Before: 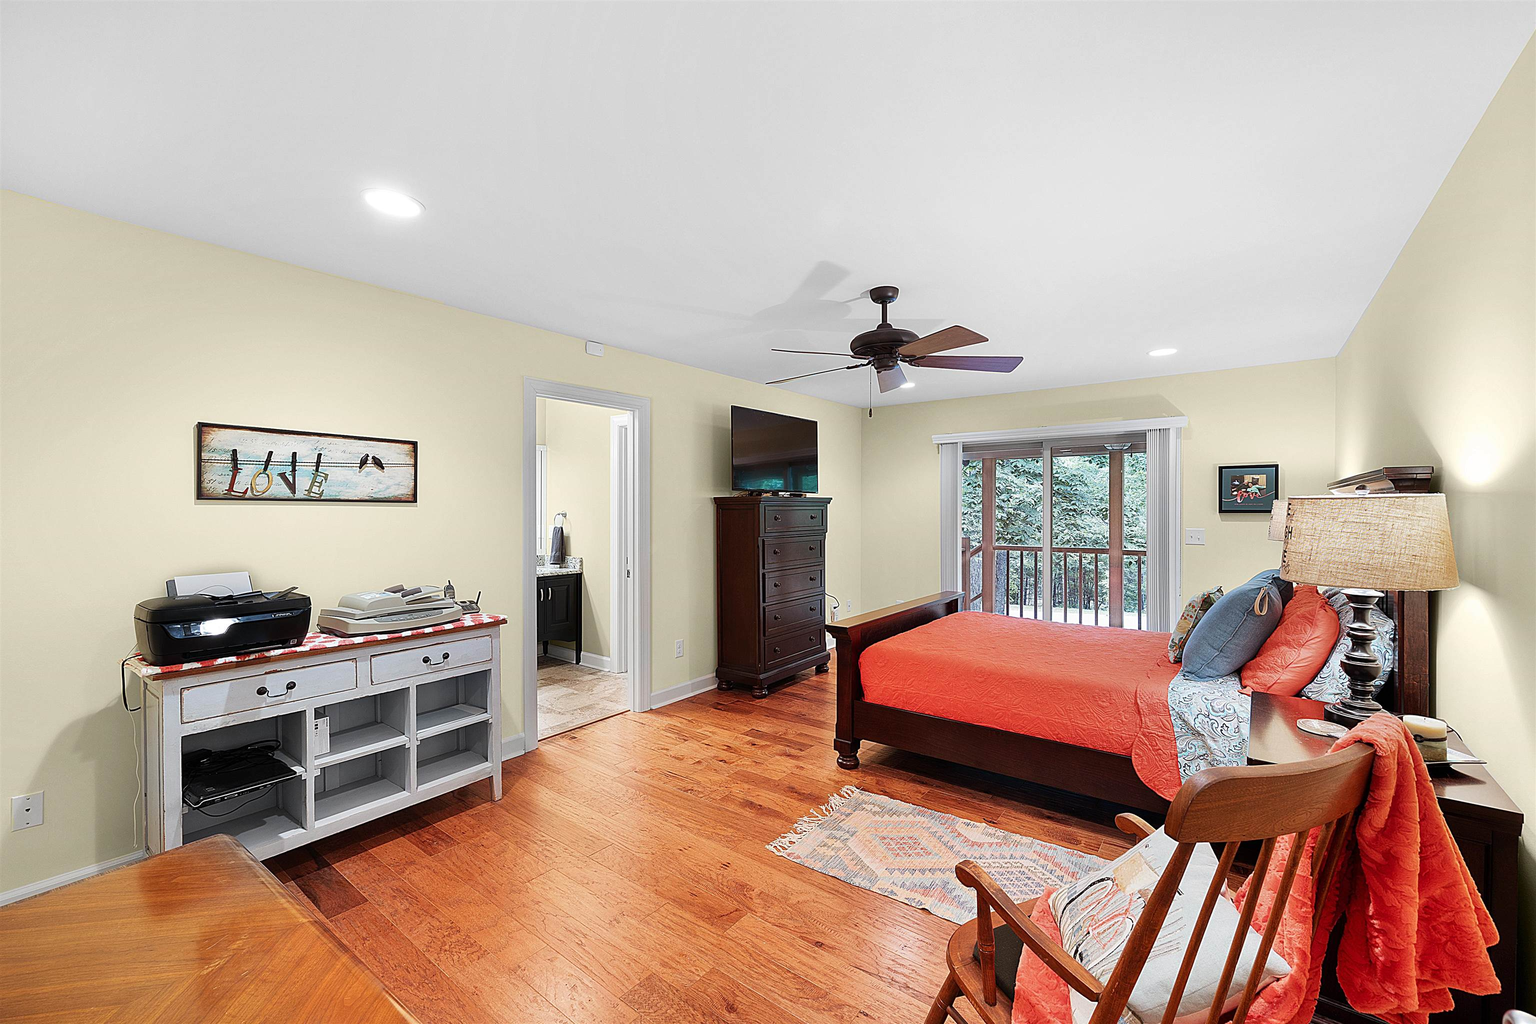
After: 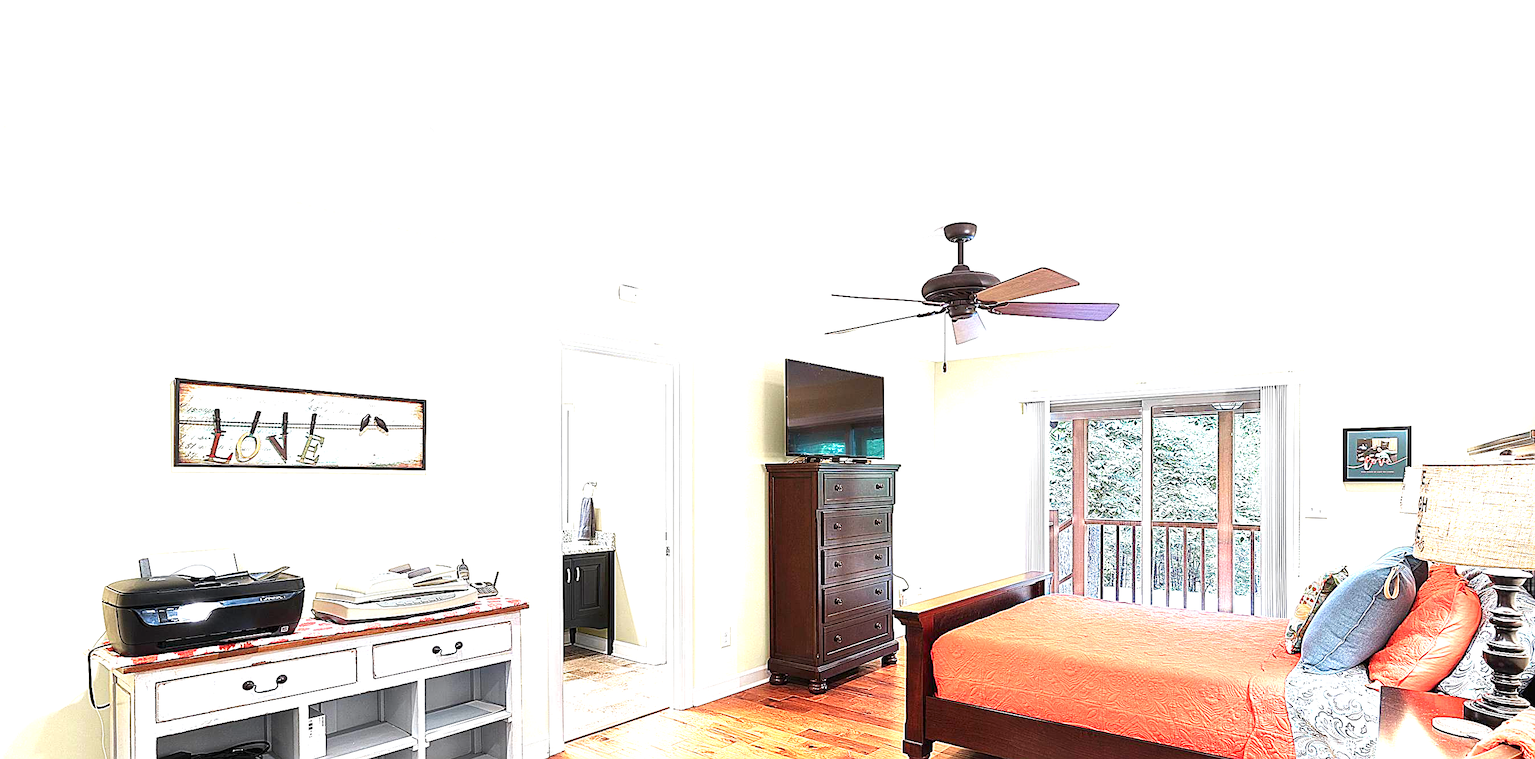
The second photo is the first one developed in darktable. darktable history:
exposure: black level correction 0, exposure 1.576 EV, compensate highlight preservation false
crop: left 2.935%, top 9.002%, right 9.64%, bottom 26.19%
velvia: strength 9.67%
sharpen: on, module defaults
